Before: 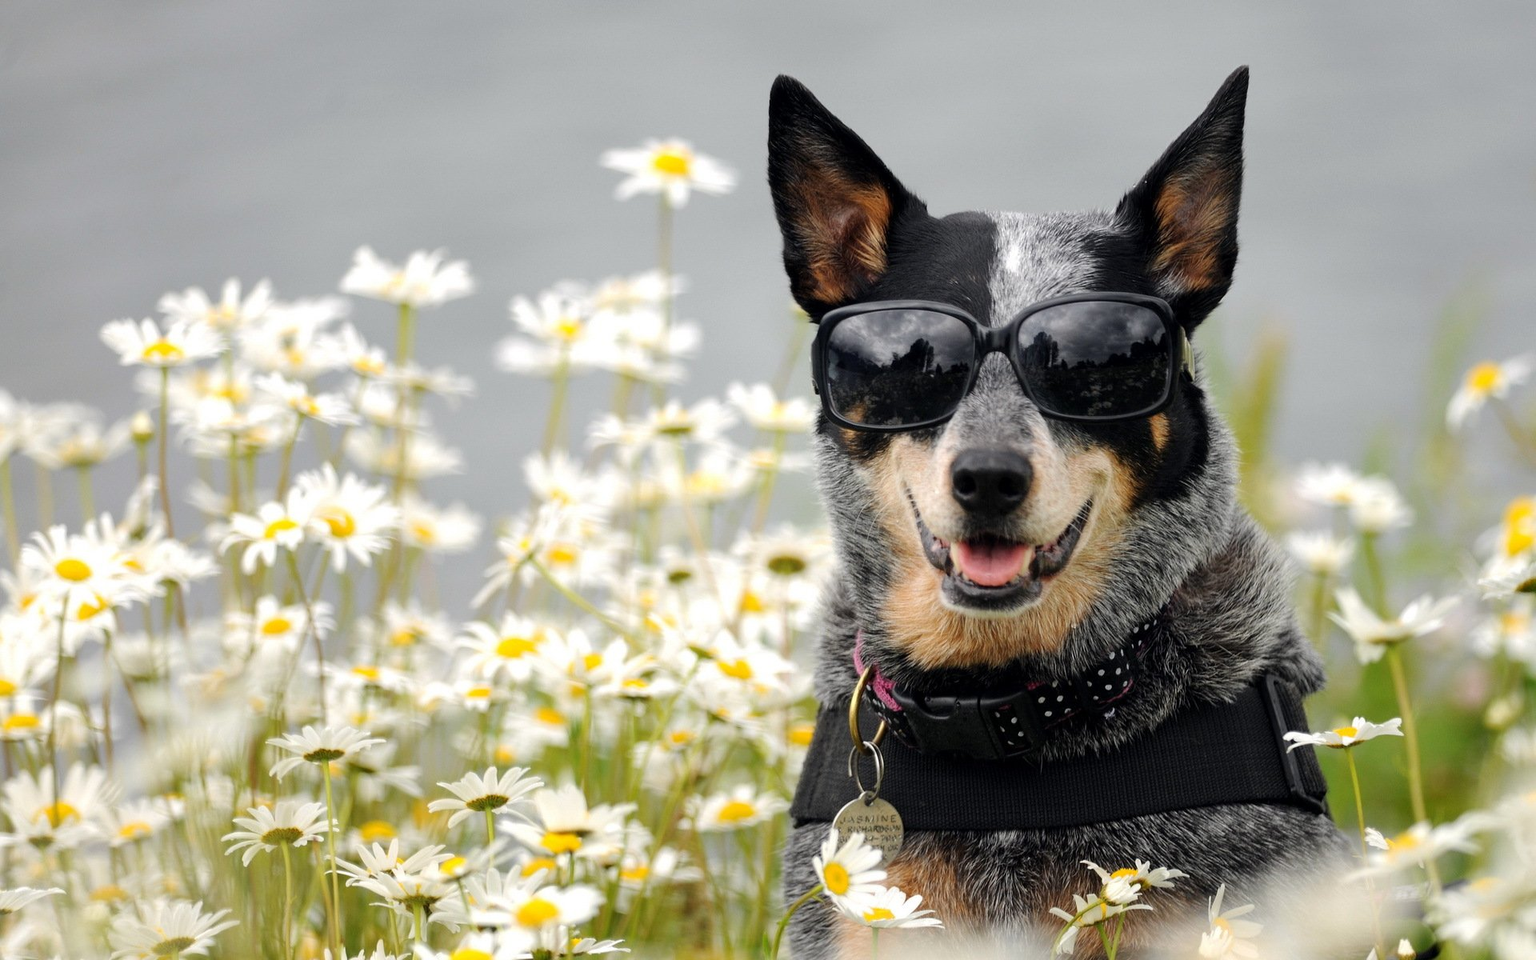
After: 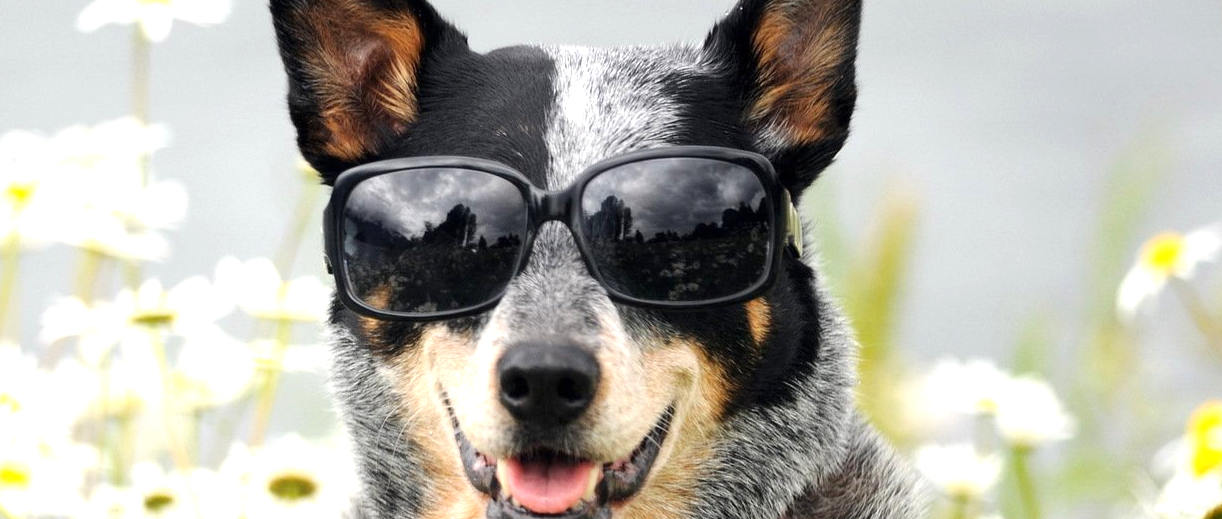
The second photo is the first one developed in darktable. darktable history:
exposure: black level correction 0, exposure 0.7 EV, compensate exposure bias true, compensate highlight preservation false
crop: left 36.005%, top 18.293%, right 0.31%, bottom 38.444%
